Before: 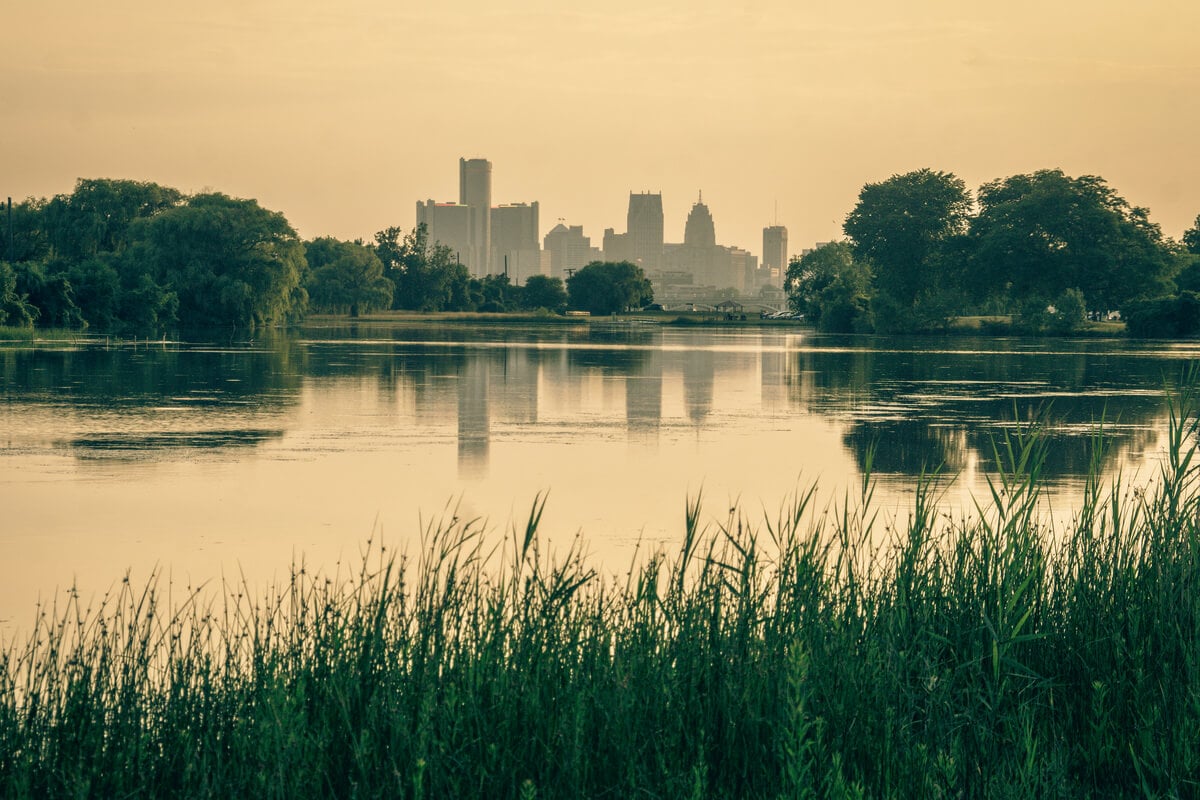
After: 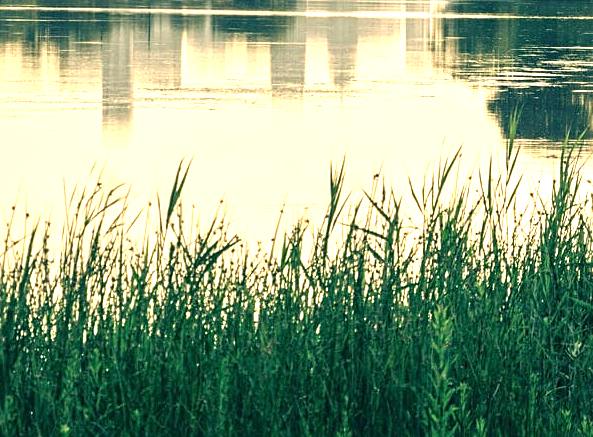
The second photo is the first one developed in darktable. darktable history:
crop: left 29.719%, top 41.753%, right 20.858%, bottom 3.509%
exposure: exposure 1.208 EV, compensate highlight preservation false
sharpen: radius 2.162, amount 0.384, threshold 0.101
